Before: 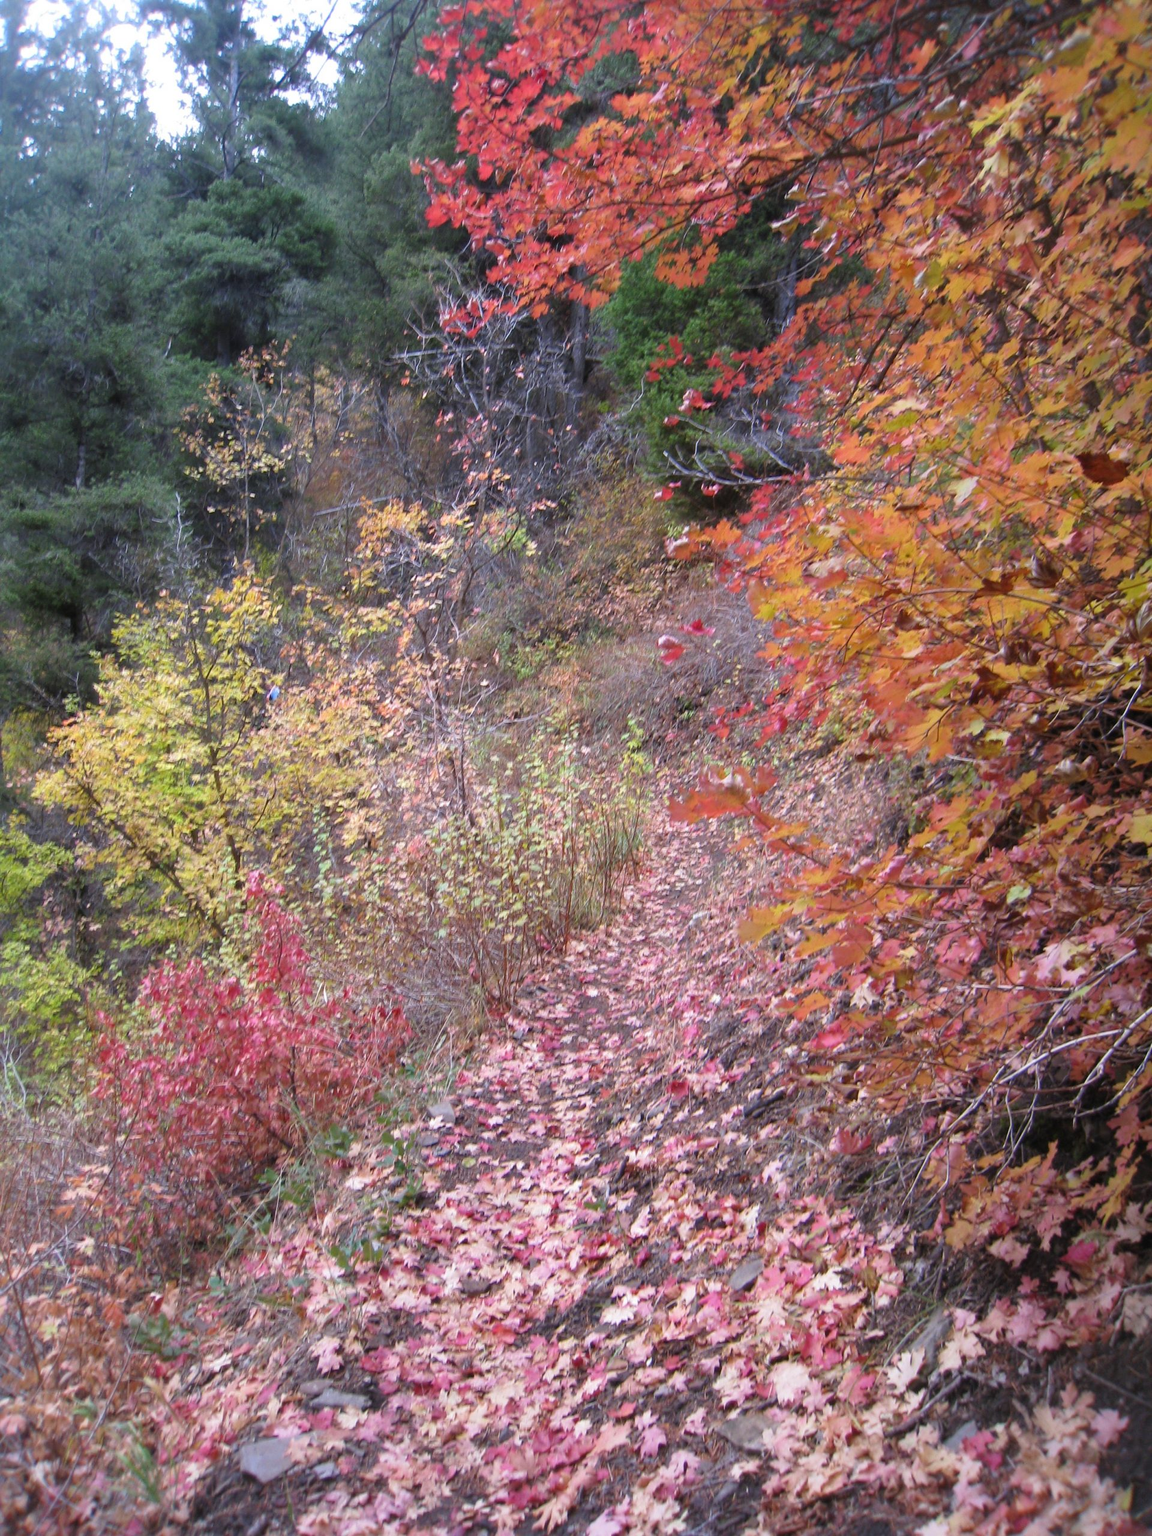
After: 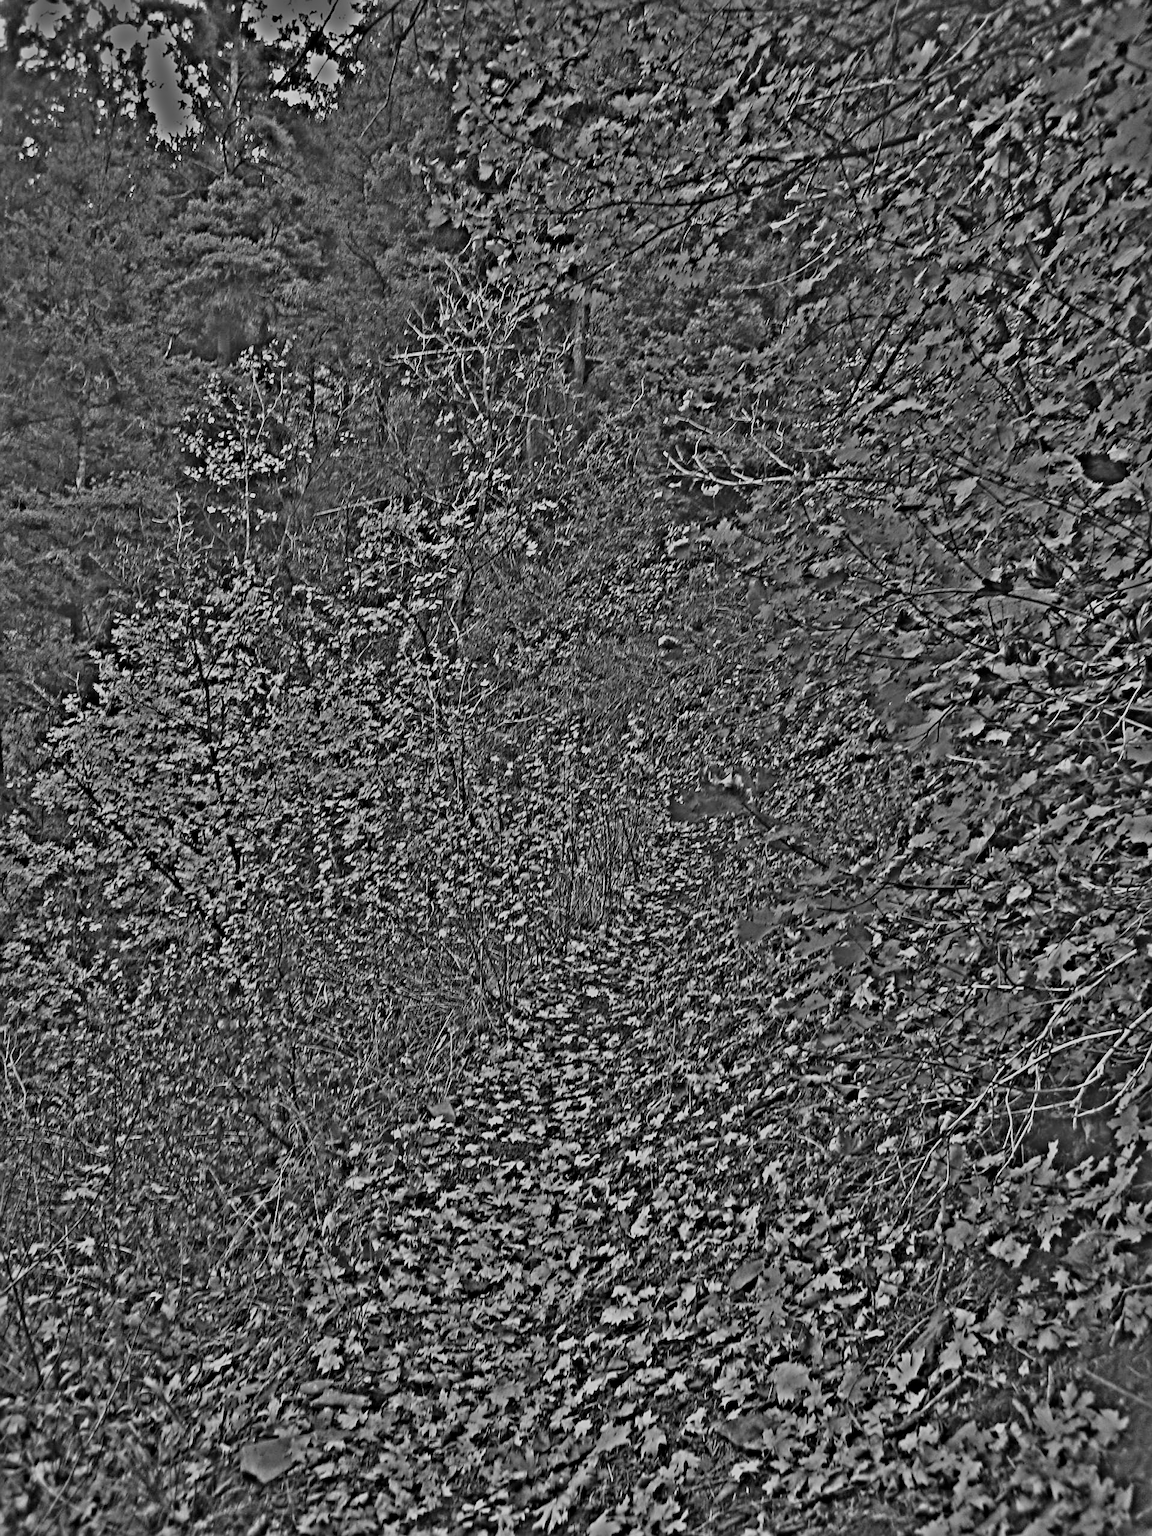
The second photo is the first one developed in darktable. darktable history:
color zones: curves: ch1 [(0, 0.523) (0.143, 0.545) (0.286, 0.52) (0.429, 0.506) (0.571, 0.503) (0.714, 0.503) (0.857, 0.508) (1, 0.523)]
highpass: sharpness 49.79%, contrast boost 49.79%
sharpen: on, module defaults
filmic rgb: black relative exposure -7.65 EV, white relative exposure 4.56 EV, hardness 3.61, color science v6 (2022)
contrast brightness saturation: contrast 0.1, brightness -0.26, saturation 0.14
